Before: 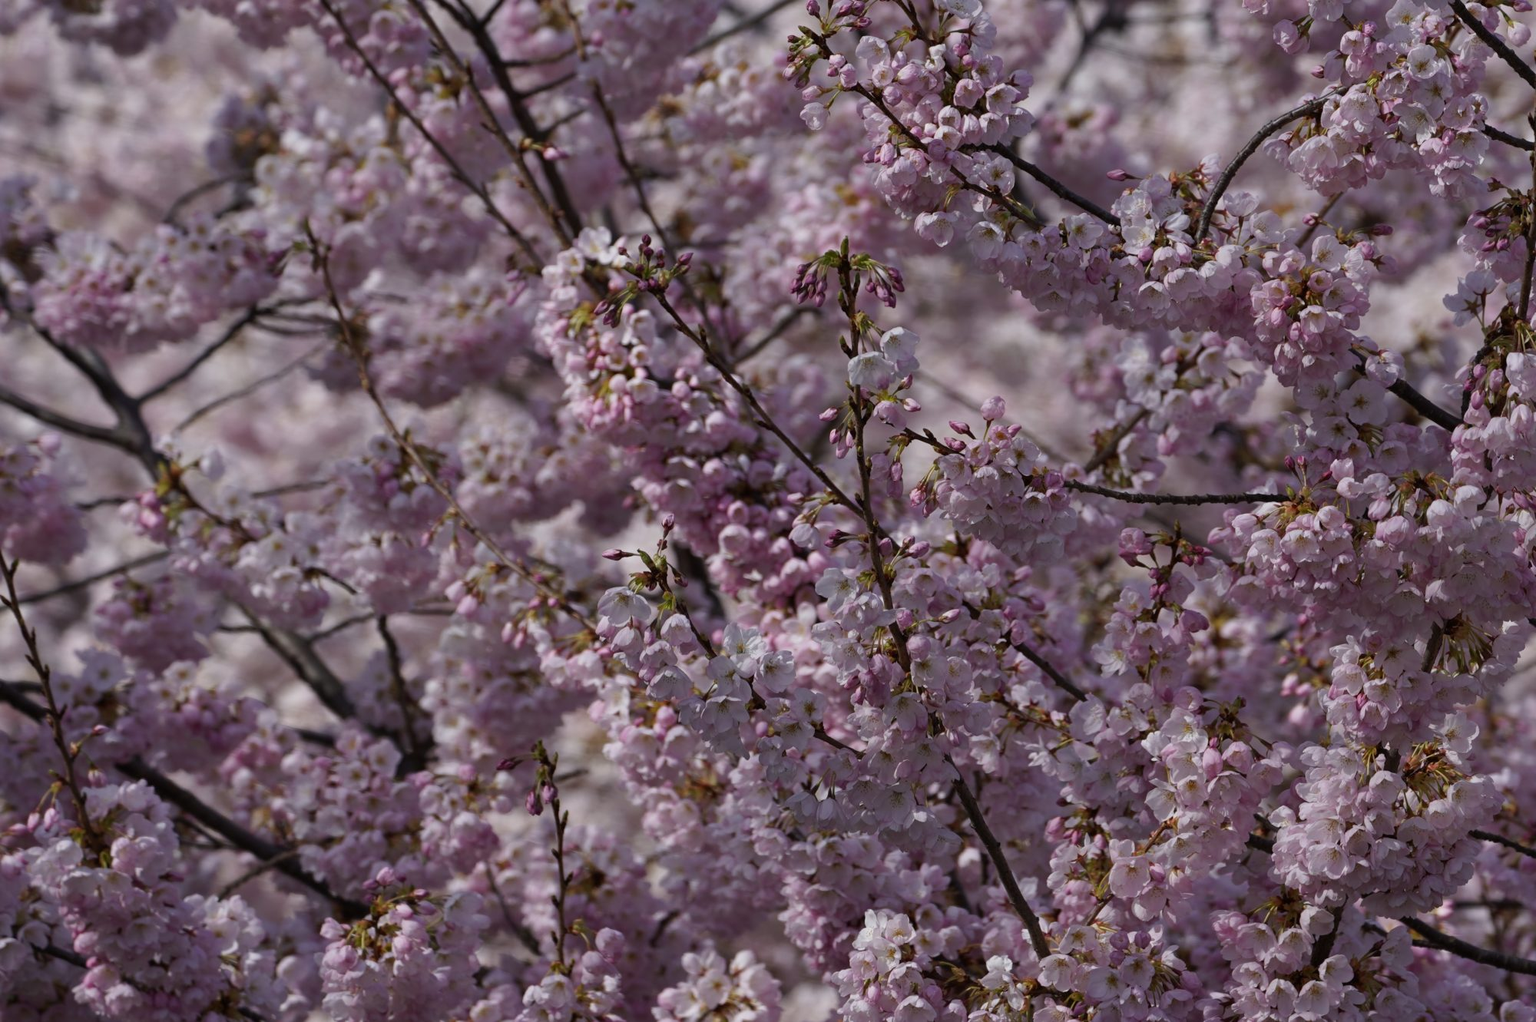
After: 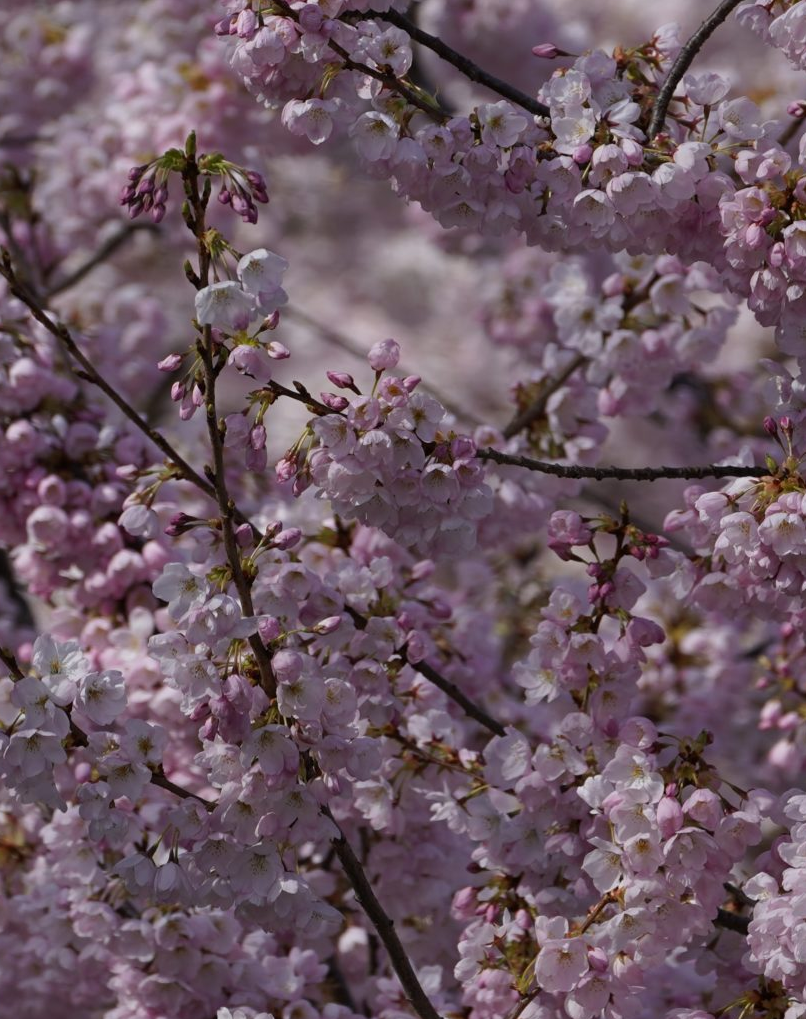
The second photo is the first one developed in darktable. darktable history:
crop: left 45.455%, top 13.34%, right 14.243%, bottom 10.078%
